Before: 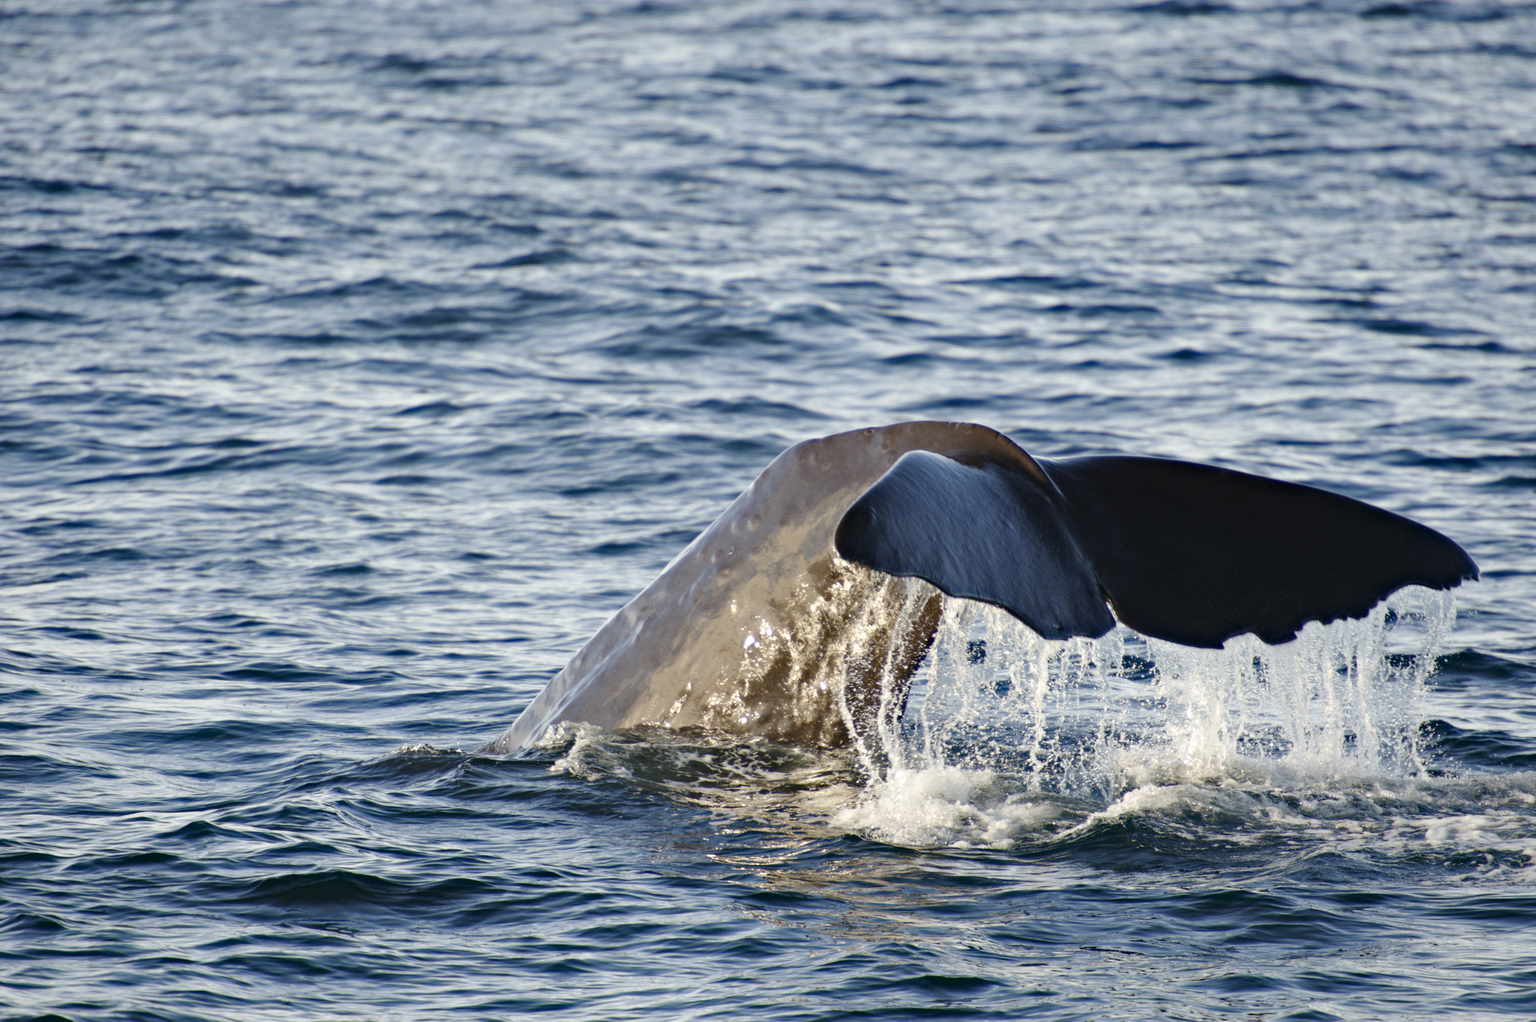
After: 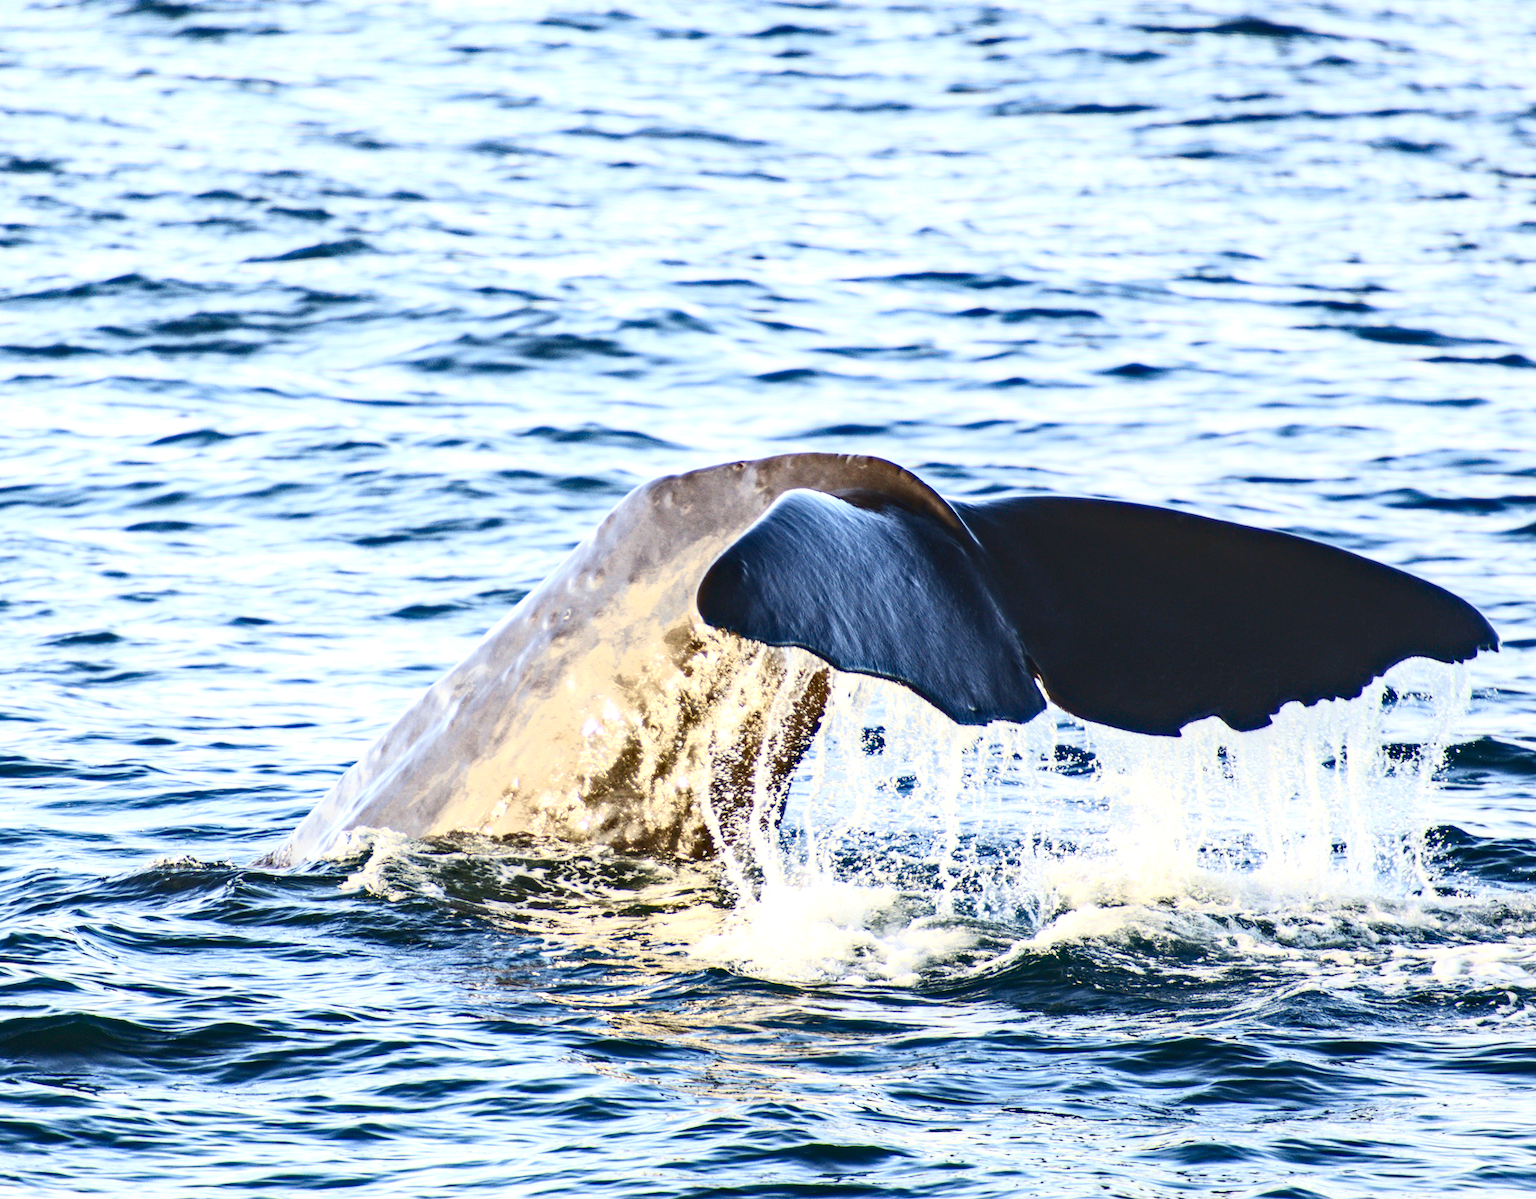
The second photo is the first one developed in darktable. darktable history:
local contrast: on, module defaults
contrast brightness saturation: contrast 0.4, brightness 0.05, saturation 0.25
exposure: black level correction 0.001, exposure 0.955 EV, compensate exposure bias true, compensate highlight preservation false
crop and rotate: left 17.959%, top 5.771%, right 1.742%
